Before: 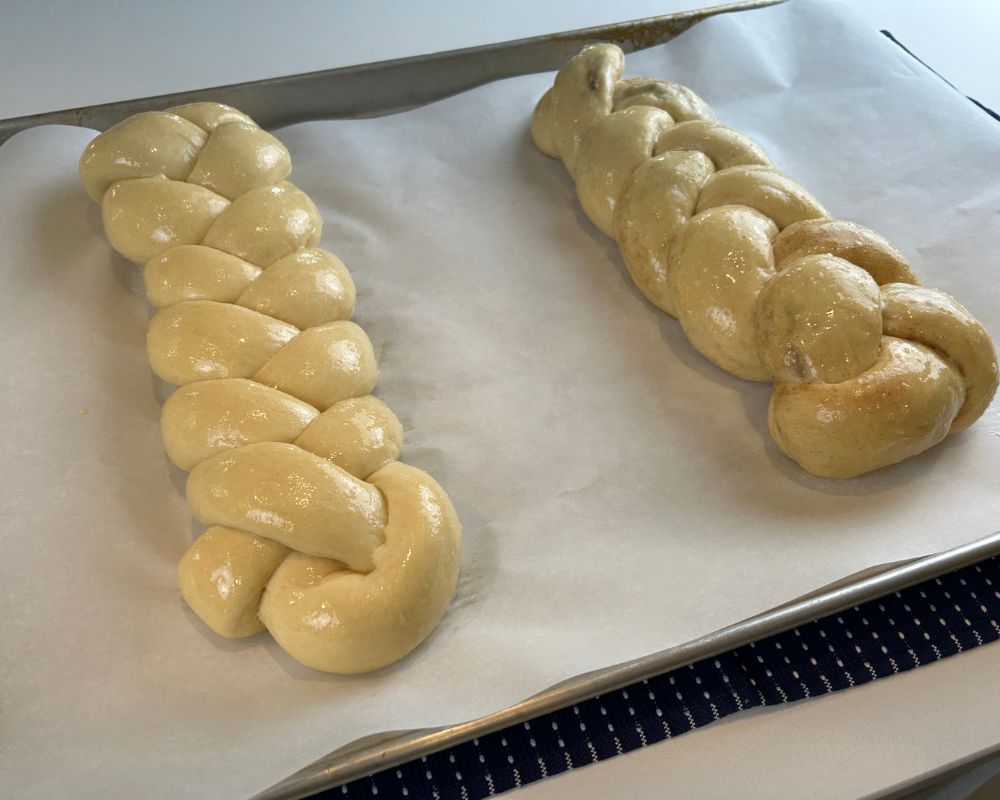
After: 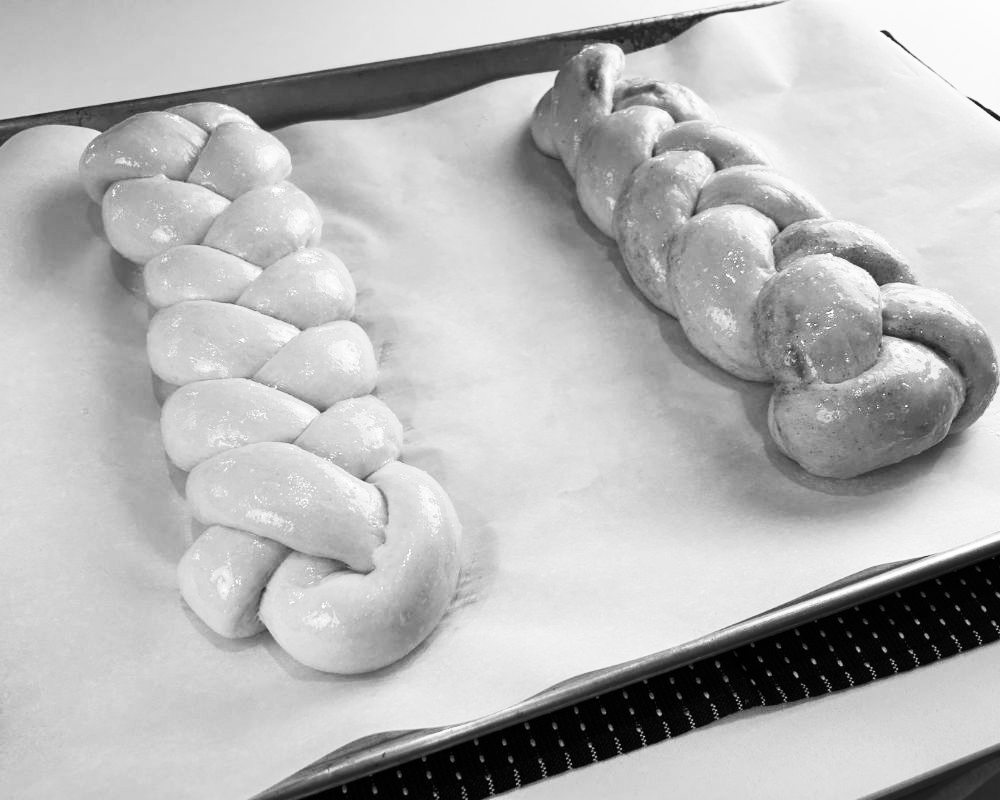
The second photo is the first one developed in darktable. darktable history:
monochrome: size 3.1
contrast brightness saturation: contrast 0.4, brightness 0.1, saturation 0.21
